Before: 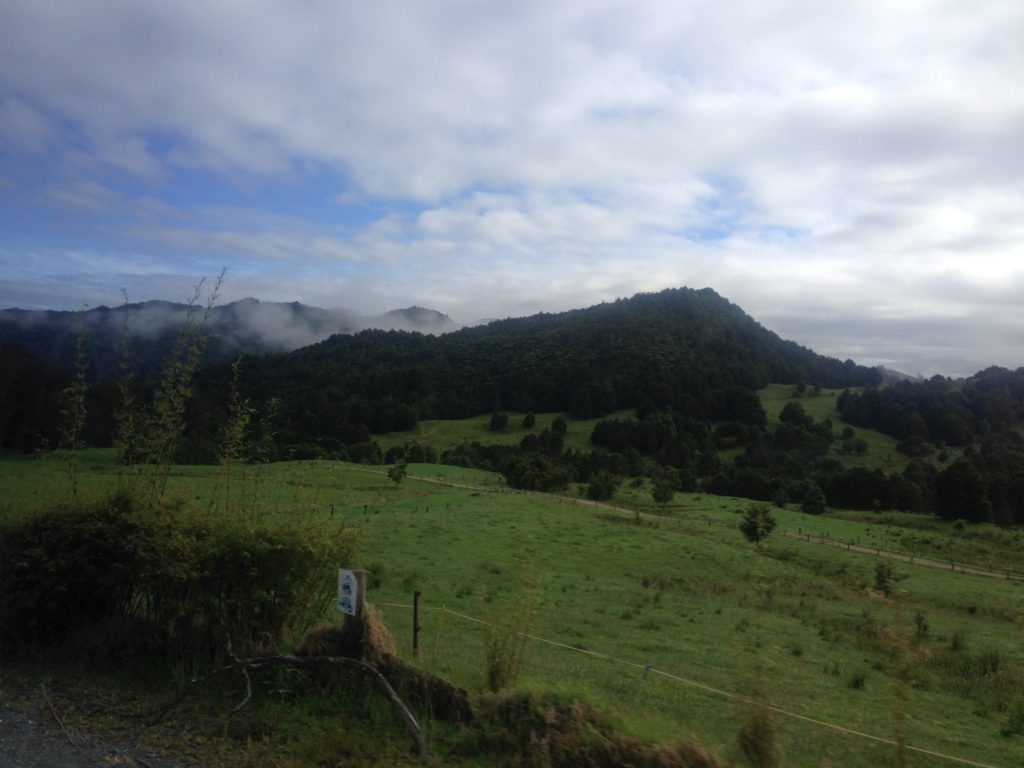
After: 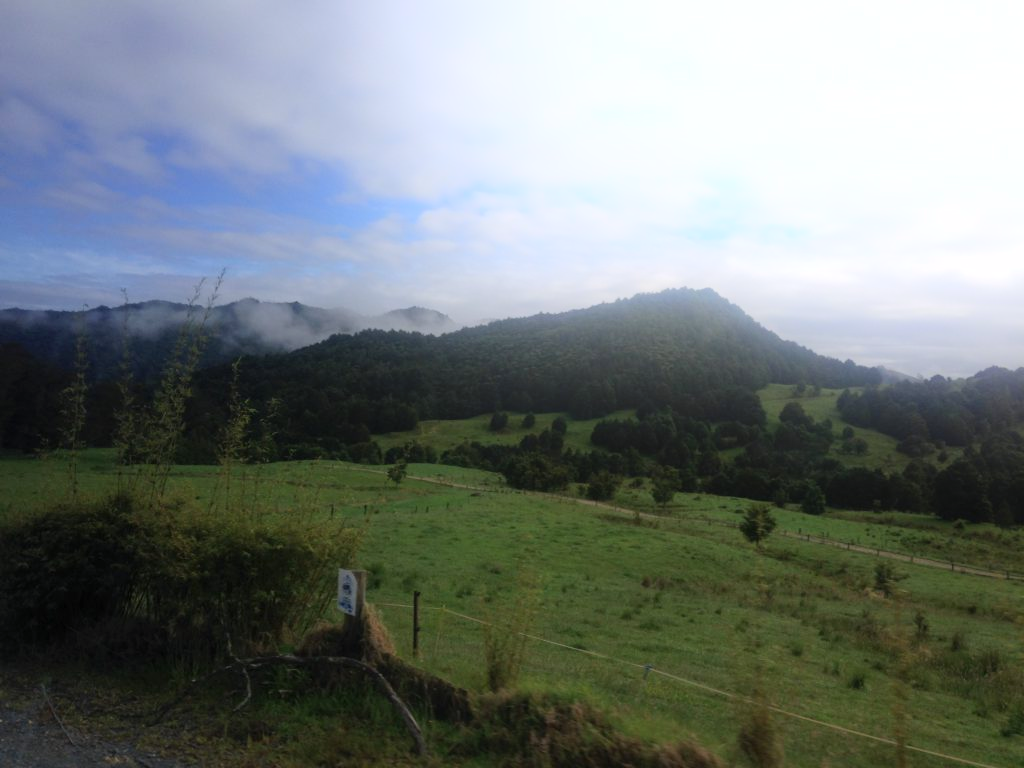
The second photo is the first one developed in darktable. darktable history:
base curve: curves: ch0 [(0, 0) (0.235, 0.266) (0.503, 0.496) (0.786, 0.72) (1, 1)]
white balance: red 1.009, blue 1.027
bloom: on, module defaults
